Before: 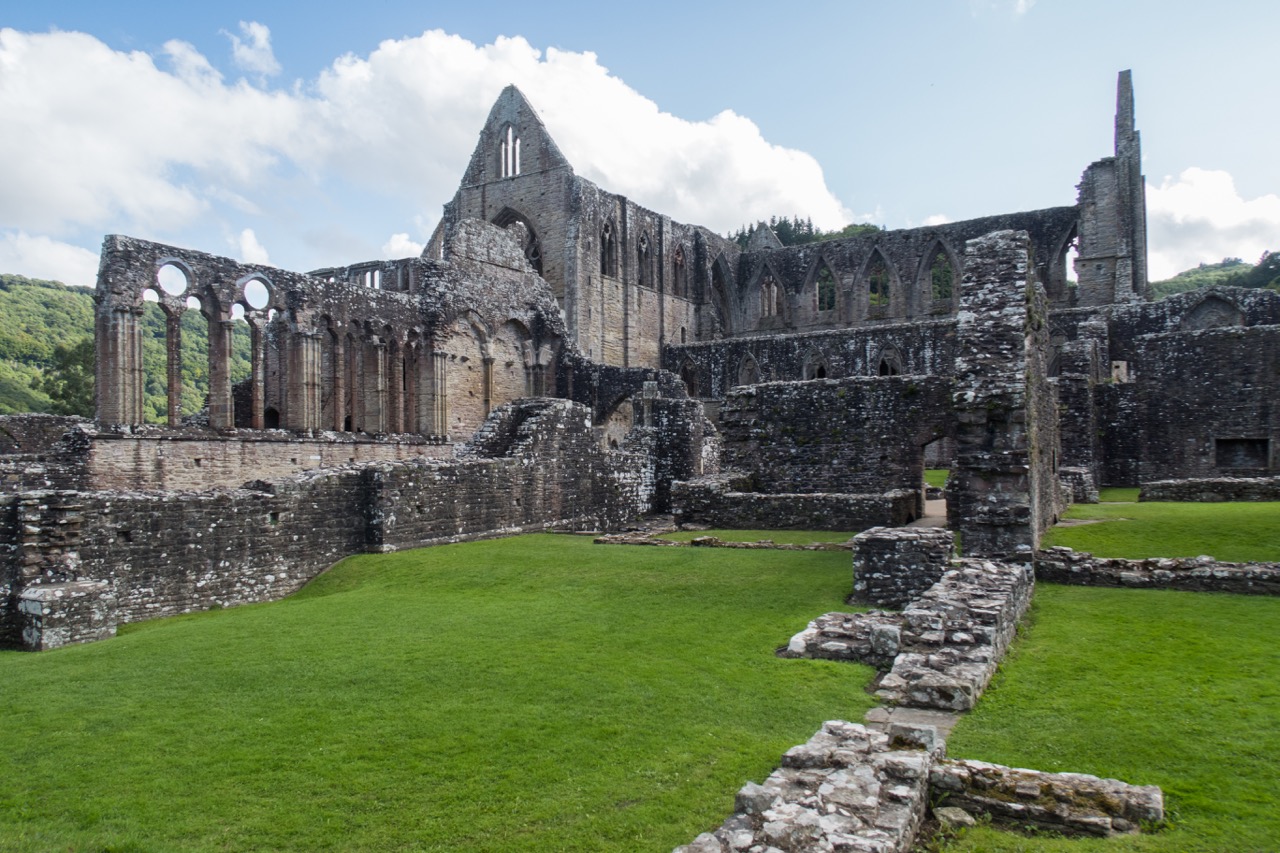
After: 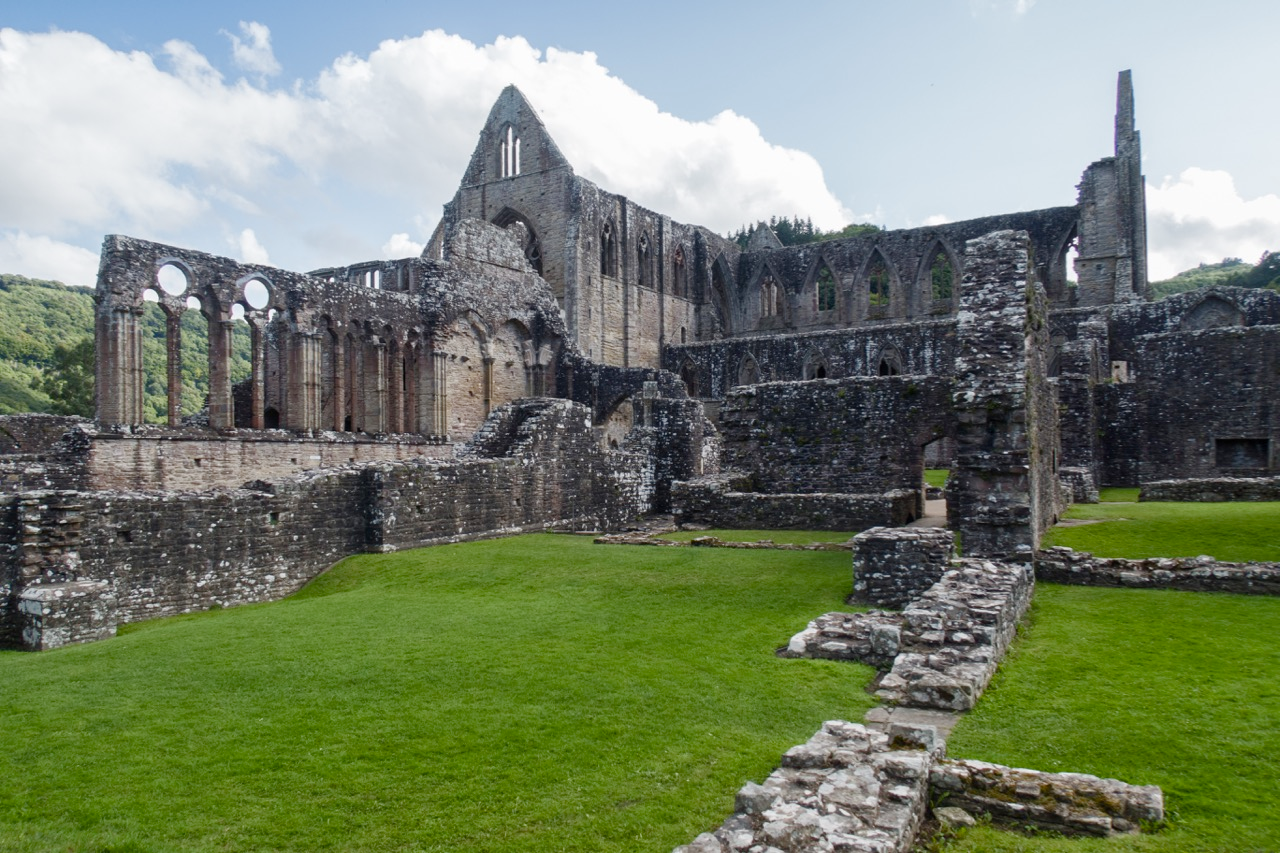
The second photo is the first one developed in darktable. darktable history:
color balance rgb: perceptual saturation grading › global saturation 20%, perceptual saturation grading › highlights -49.612%, perceptual saturation grading › shadows 24.403%
